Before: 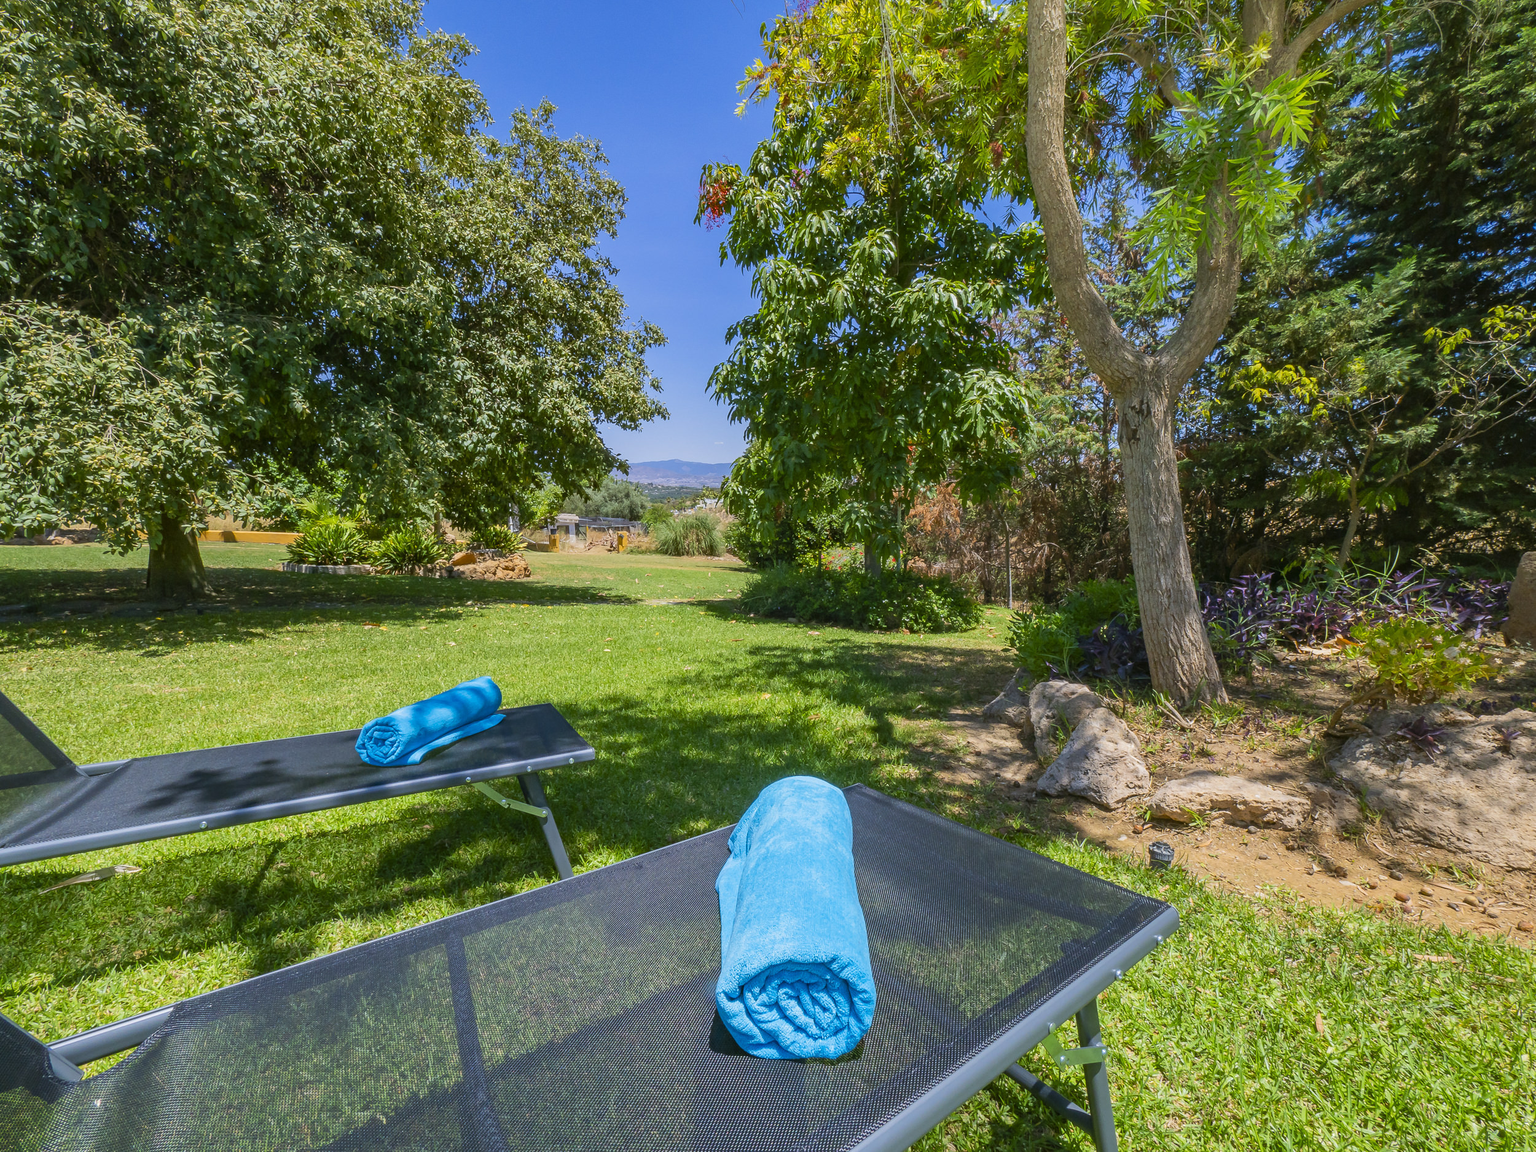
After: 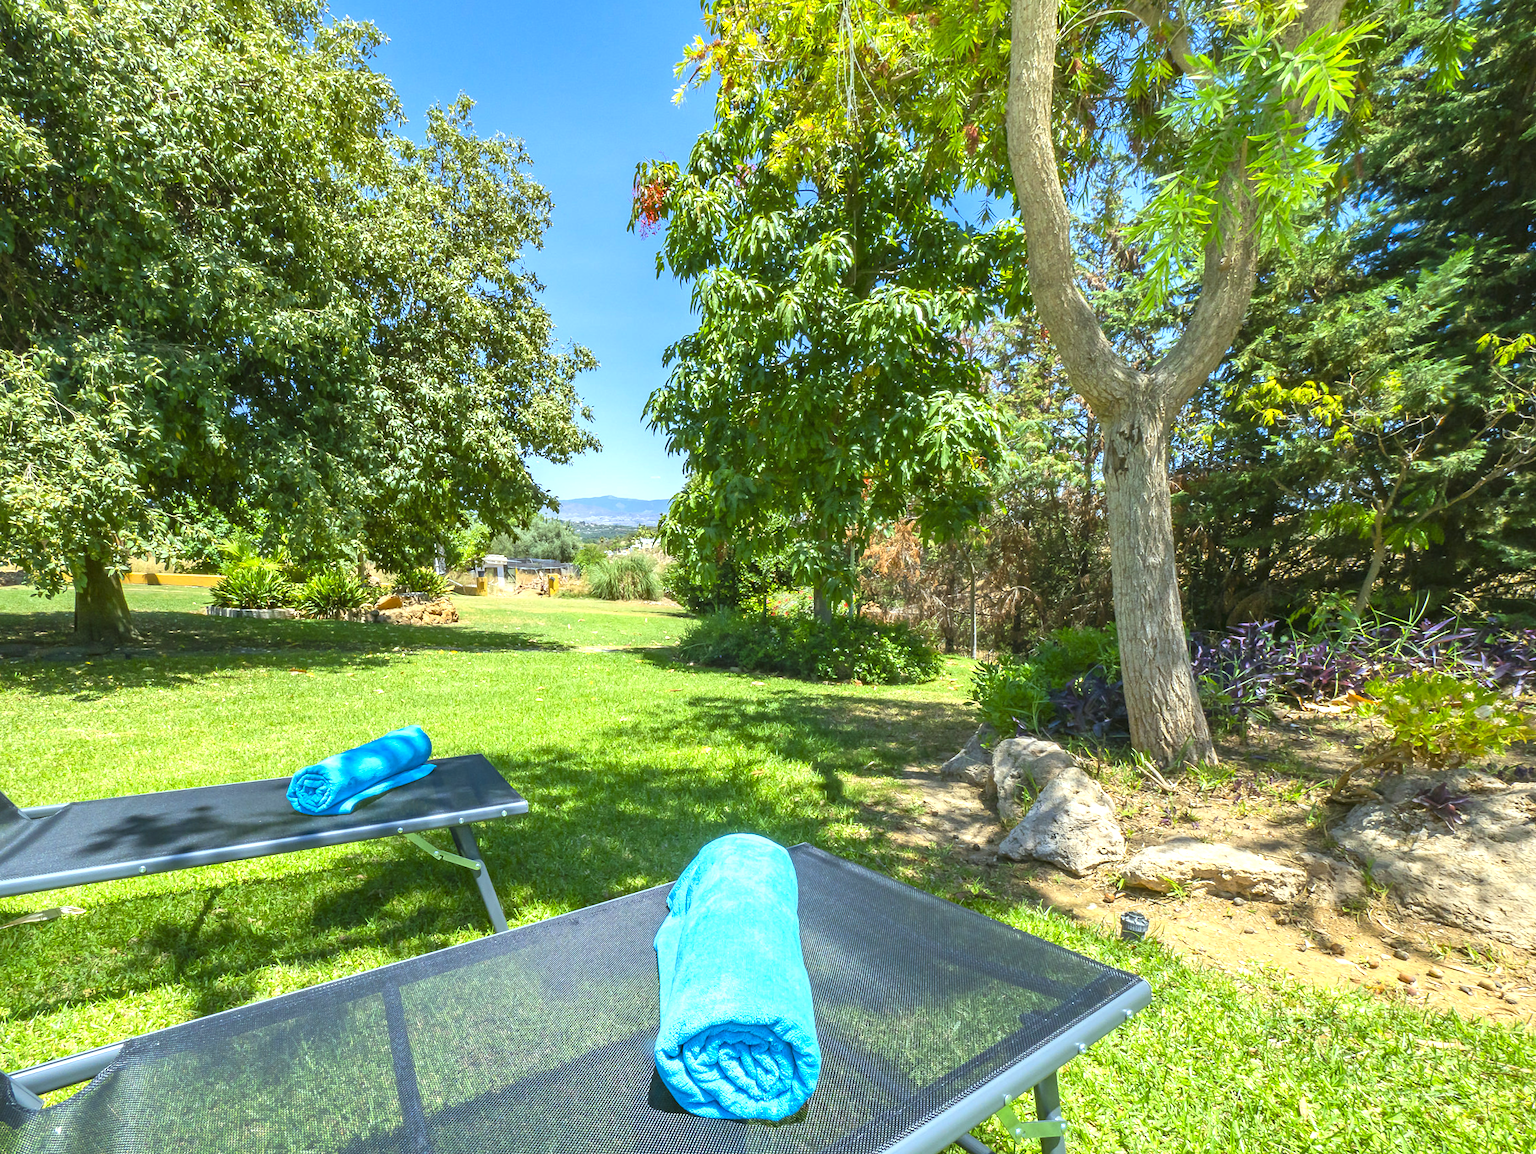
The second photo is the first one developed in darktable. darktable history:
rotate and perspective: rotation 0.062°, lens shift (vertical) 0.115, lens shift (horizontal) -0.133, crop left 0.047, crop right 0.94, crop top 0.061, crop bottom 0.94
color correction: highlights a* -8, highlights b* 3.1
exposure: black level correction 0, exposure 1 EV, compensate exposure bias true, compensate highlight preservation false
crop and rotate: left 1.774%, right 0.633%, bottom 1.28%
